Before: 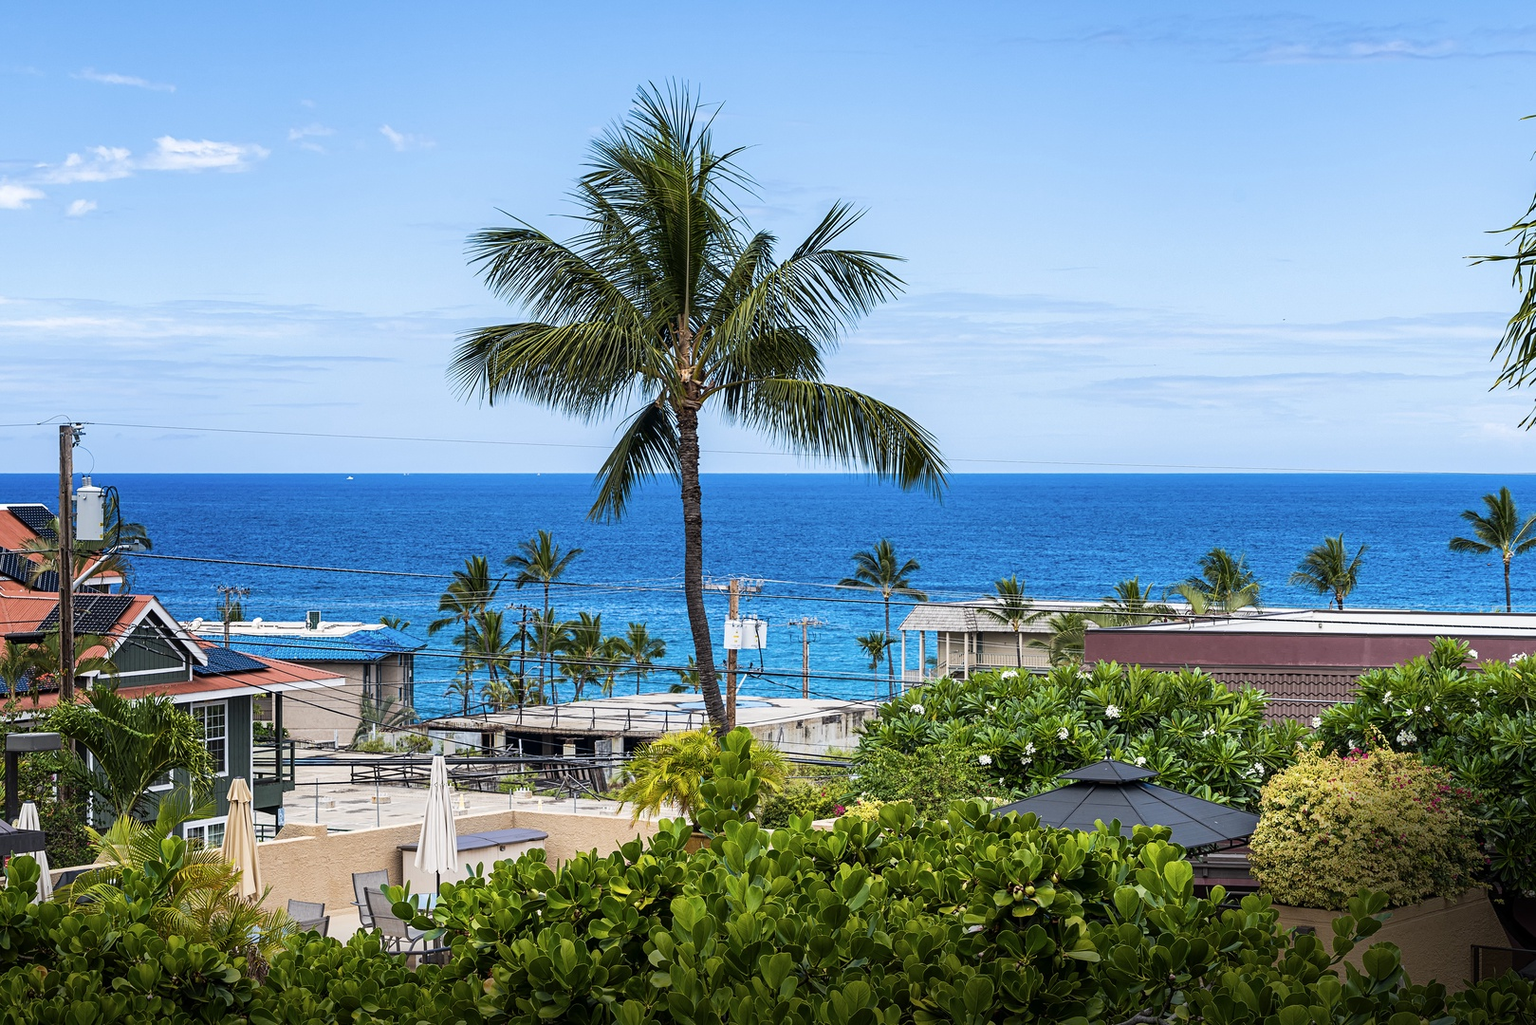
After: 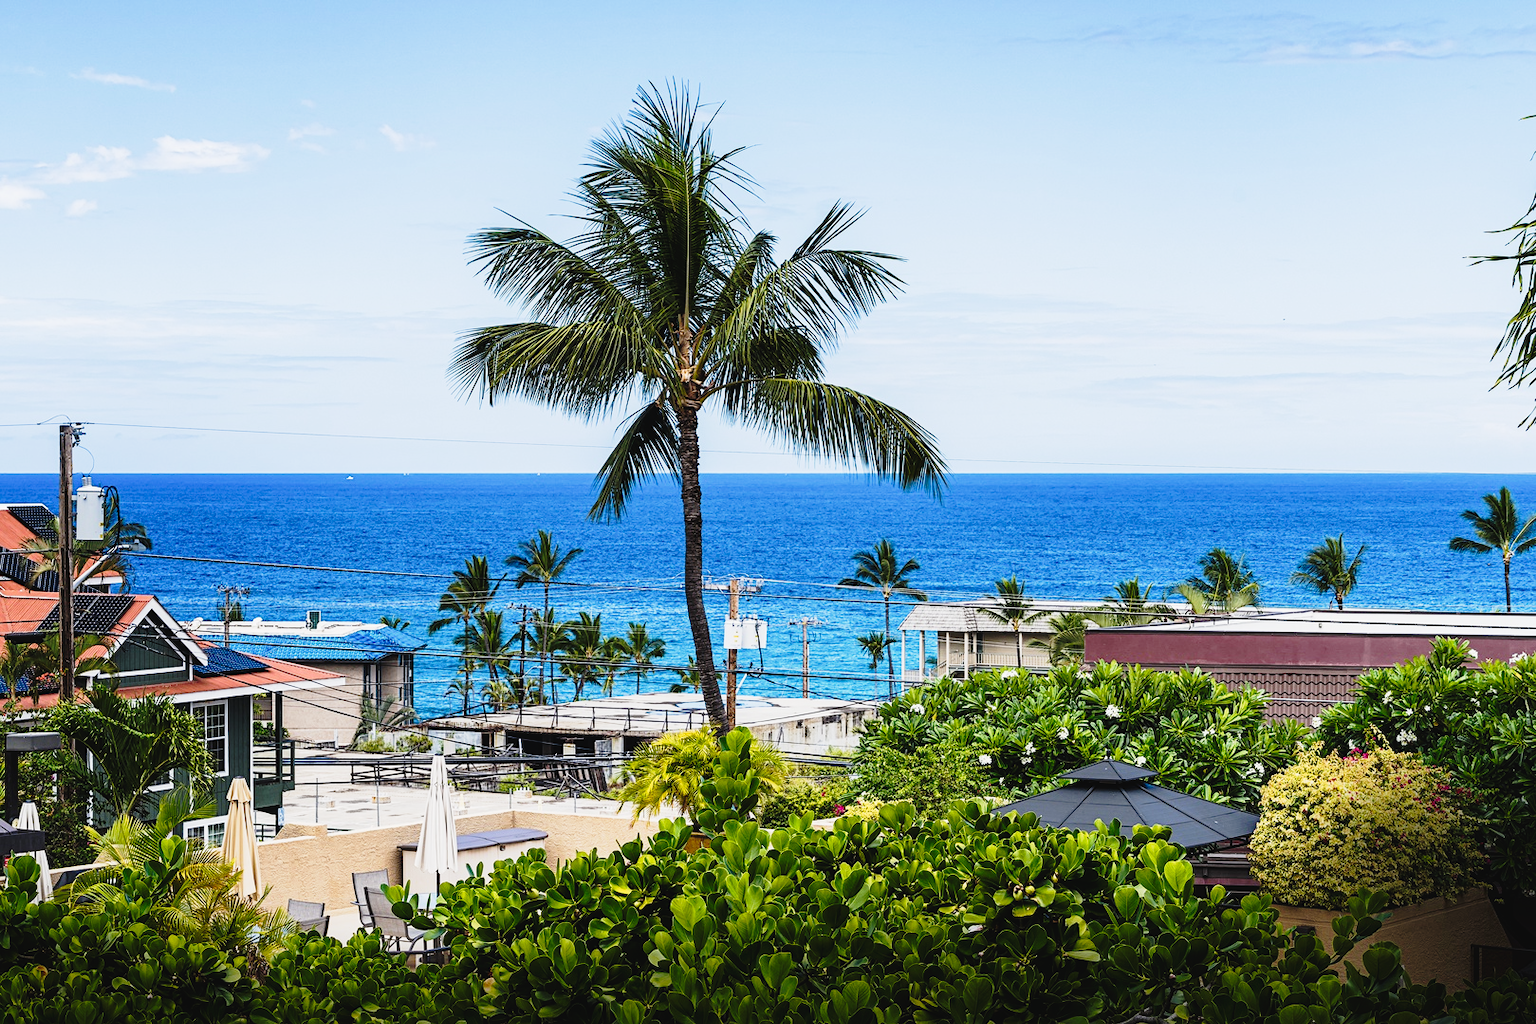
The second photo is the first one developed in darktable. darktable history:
tone curve: curves: ch0 [(0, 0.032) (0.078, 0.052) (0.236, 0.168) (0.43, 0.472) (0.508, 0.566) (0.66, 0.754) (0.79, 0.883) (0.994, 0.974)]; ch1 [(0, 0) (0.161, 0.092) (0.35, 0.33) (0.379, 0.401) (0.456, 0.456) (0.508, 0.501) (0.547, 0.531) (0.573, 0.563) (0.625, 0.602) (0.718, 0.734) (1, 1)]; ch2 [(0, 0) (0.369, 0.427) (0.44, 0.434) (0.502, 0.501) (0.54, 0.537) (0.586, 0.59) (0.621, 0.604) (1, 1)], preserve colors none
